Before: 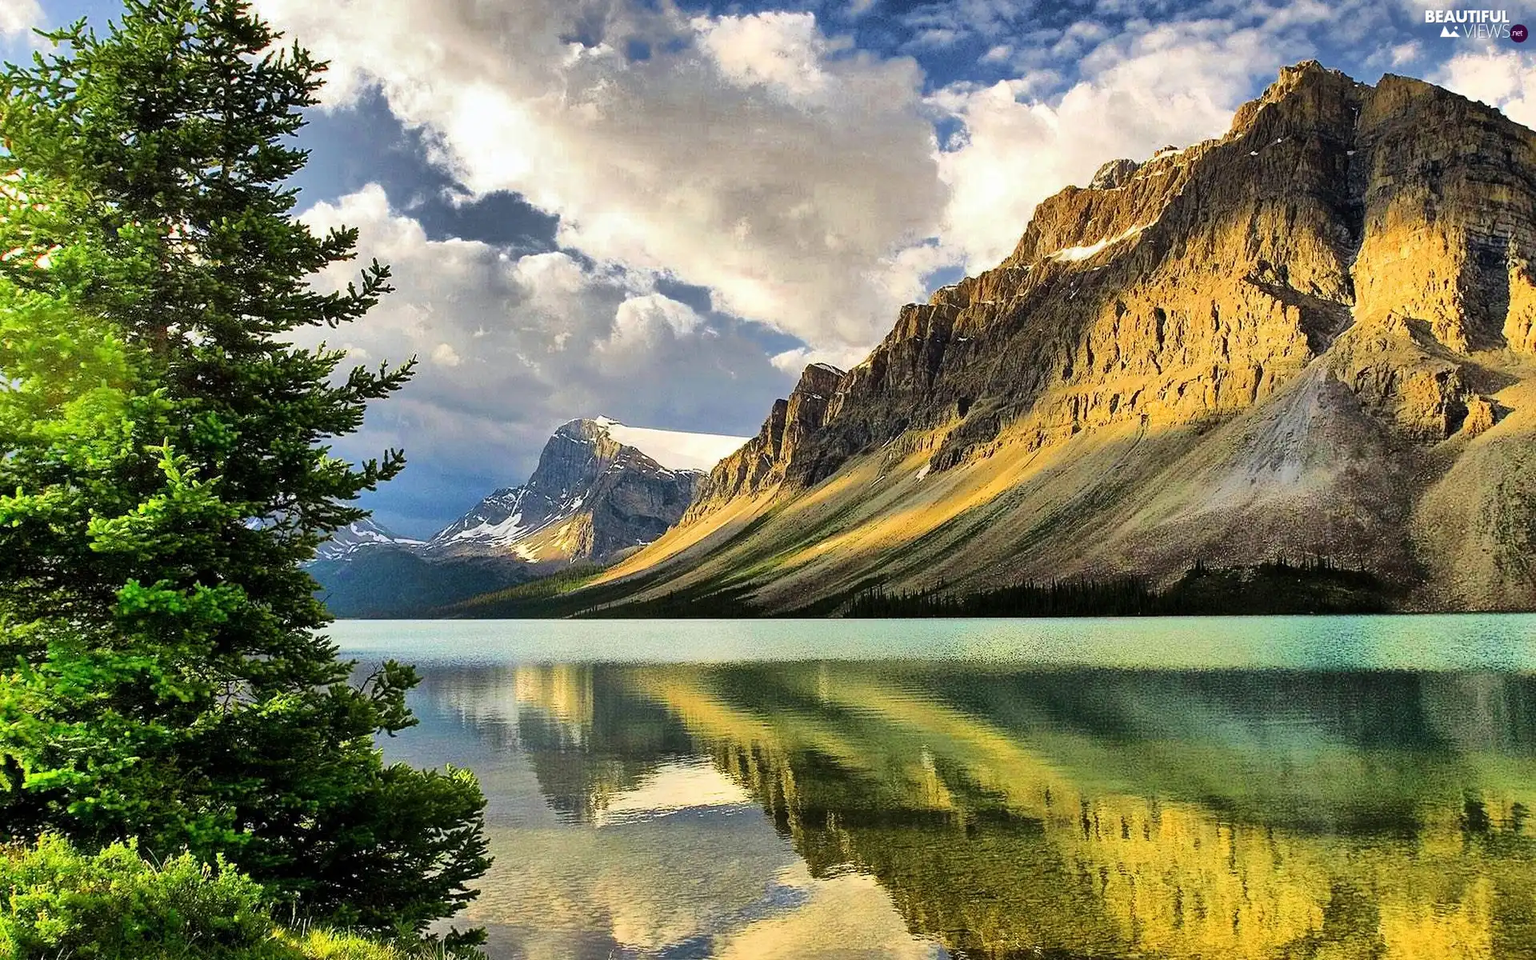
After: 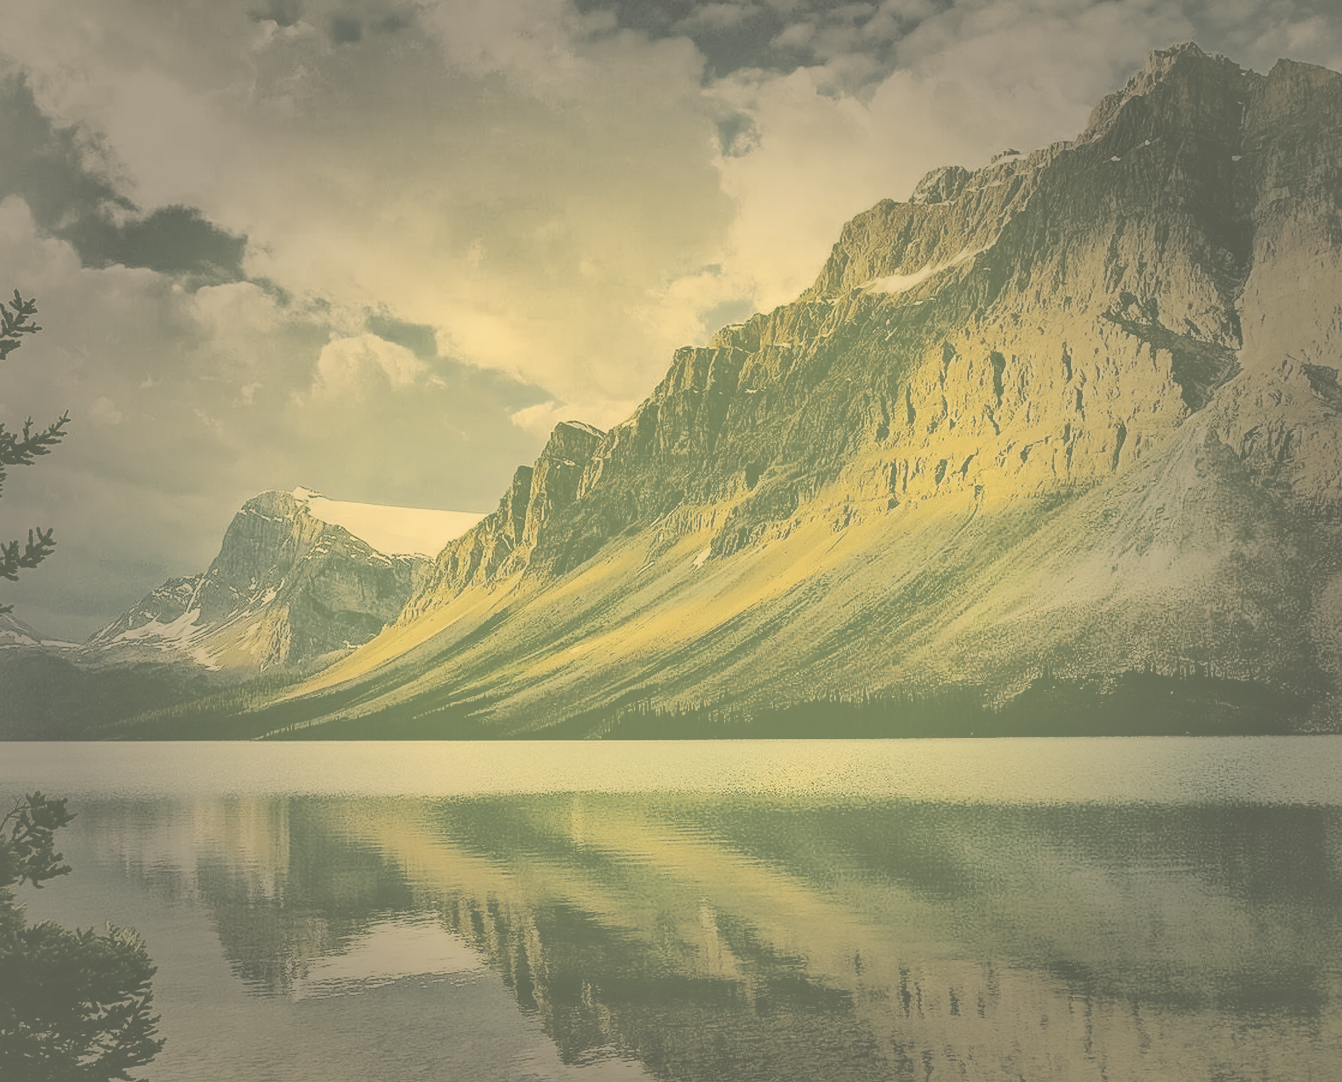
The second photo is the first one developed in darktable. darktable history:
shadows and highlights: on, module defaults
base curve: curves: ch0 [(0, 0.024) (0.055, 0.065) (0.121, 0.166) (0.236, 0.319) (0.693, 0.726) (1, 1)], preserve colors none
crop and rotate: left 23.558%, top 2.814%, right 6.531%, bottom 7.008%
vignetting: fall-off start 48.18%, automatic ratio true, width/height ratio 1.293
contrast brightness saturation: contrast -0.312, brightness 0.749, saturation -0.792
color correction: highlights a* 5.63, highlights b* 33.72, shadows a* -26.33, shadows b* 4.04
color balance rgb: shadows lift › chroma 2.048%, shadows lift › hue 215.36°, highlights gain › chroma 3.077%, highlights gain › hue 60.04°, perceptual saturation grading › global saturation 17.684%, global vibrance -0.779%, saturation formula JzAzBz (2021)
